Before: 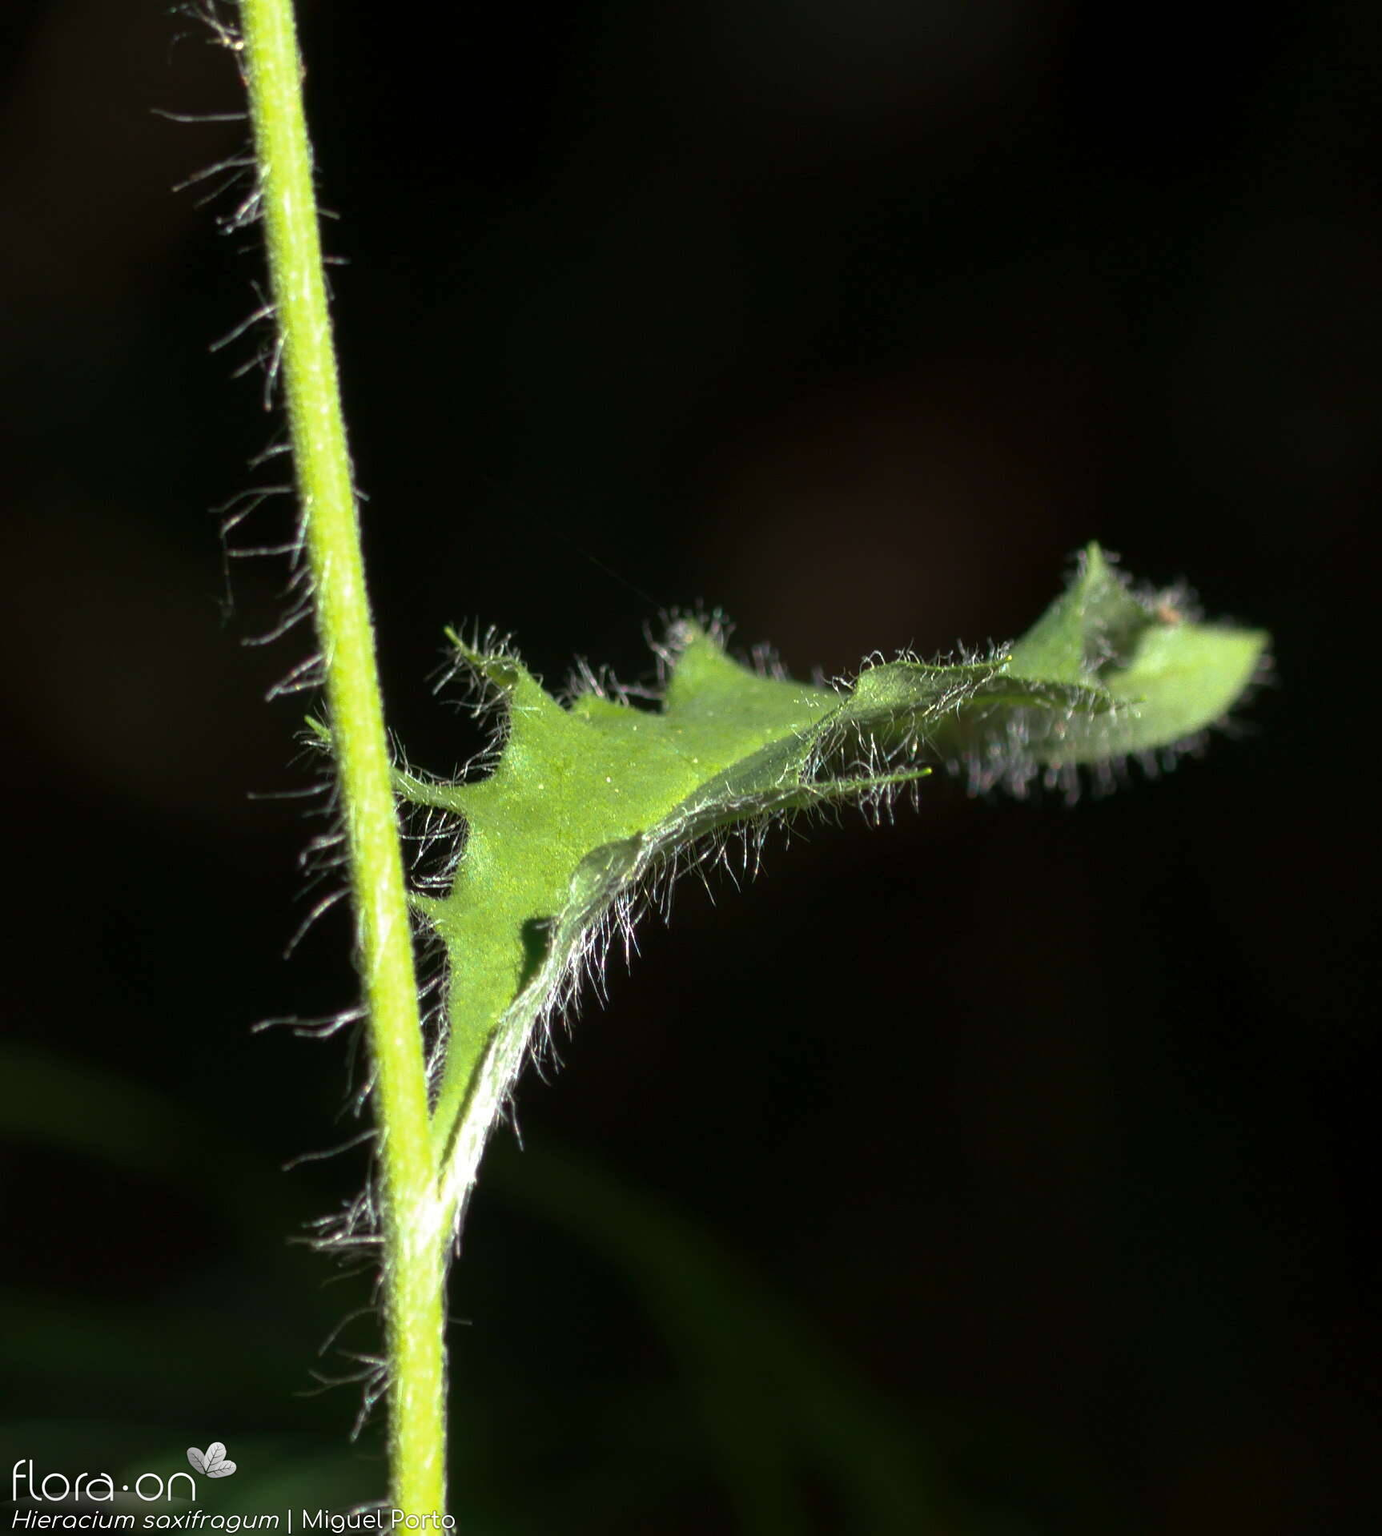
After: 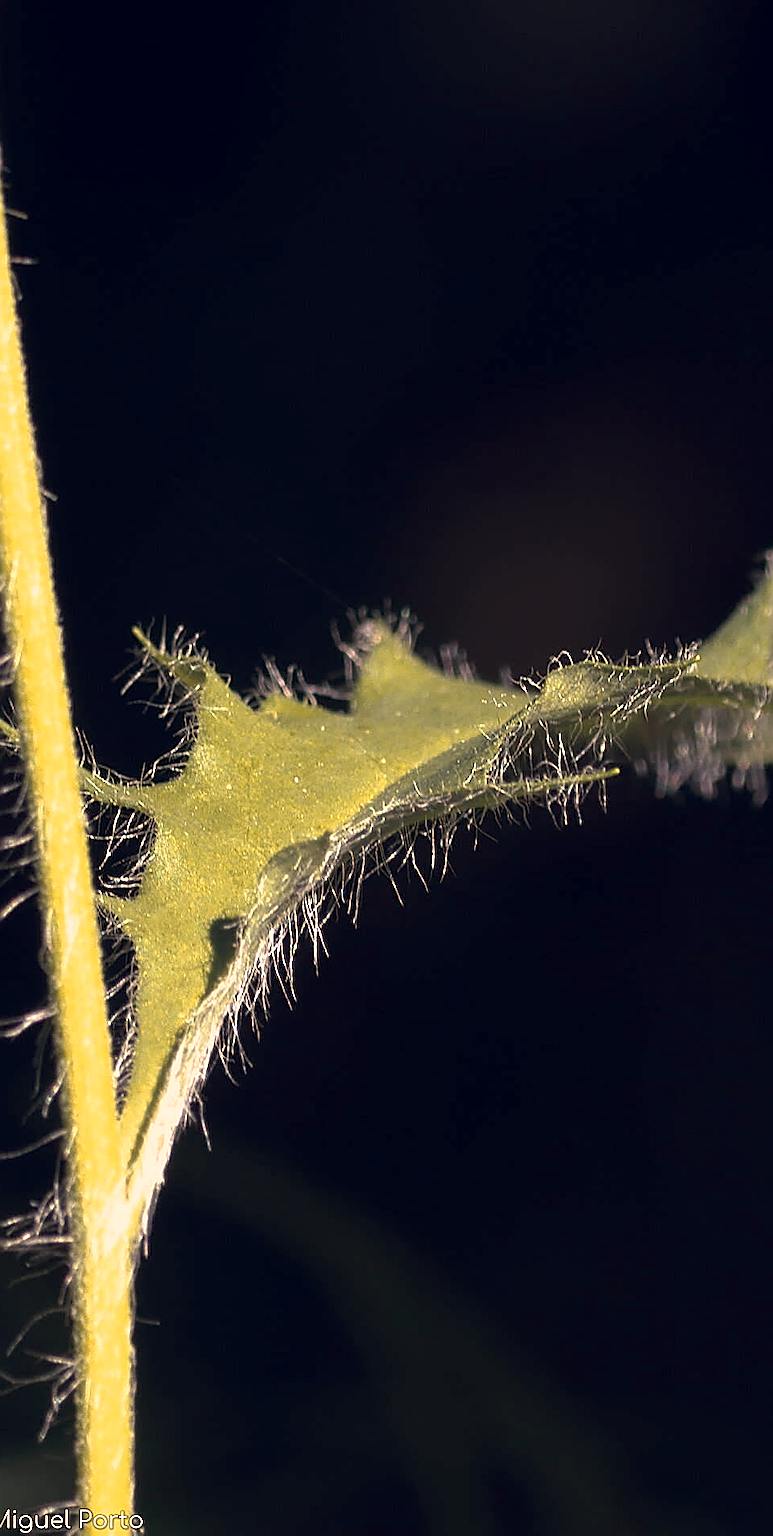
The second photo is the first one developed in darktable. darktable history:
color correction: highlights a* 19.68, highlights b* 27.42, shadows a* 3.37, shadows b* -16.96, saturation 0.732
color zones: curves: ch1 [(0.29, 0.492) (0.373, 0.185) (0.509, 0.481)]; ch2 [(0.25, 0.462) (0.749, 0.457)]
crop and rotate: left 22.642%, right 21.372%
sharpen: radius 1.684, amount 1.31
